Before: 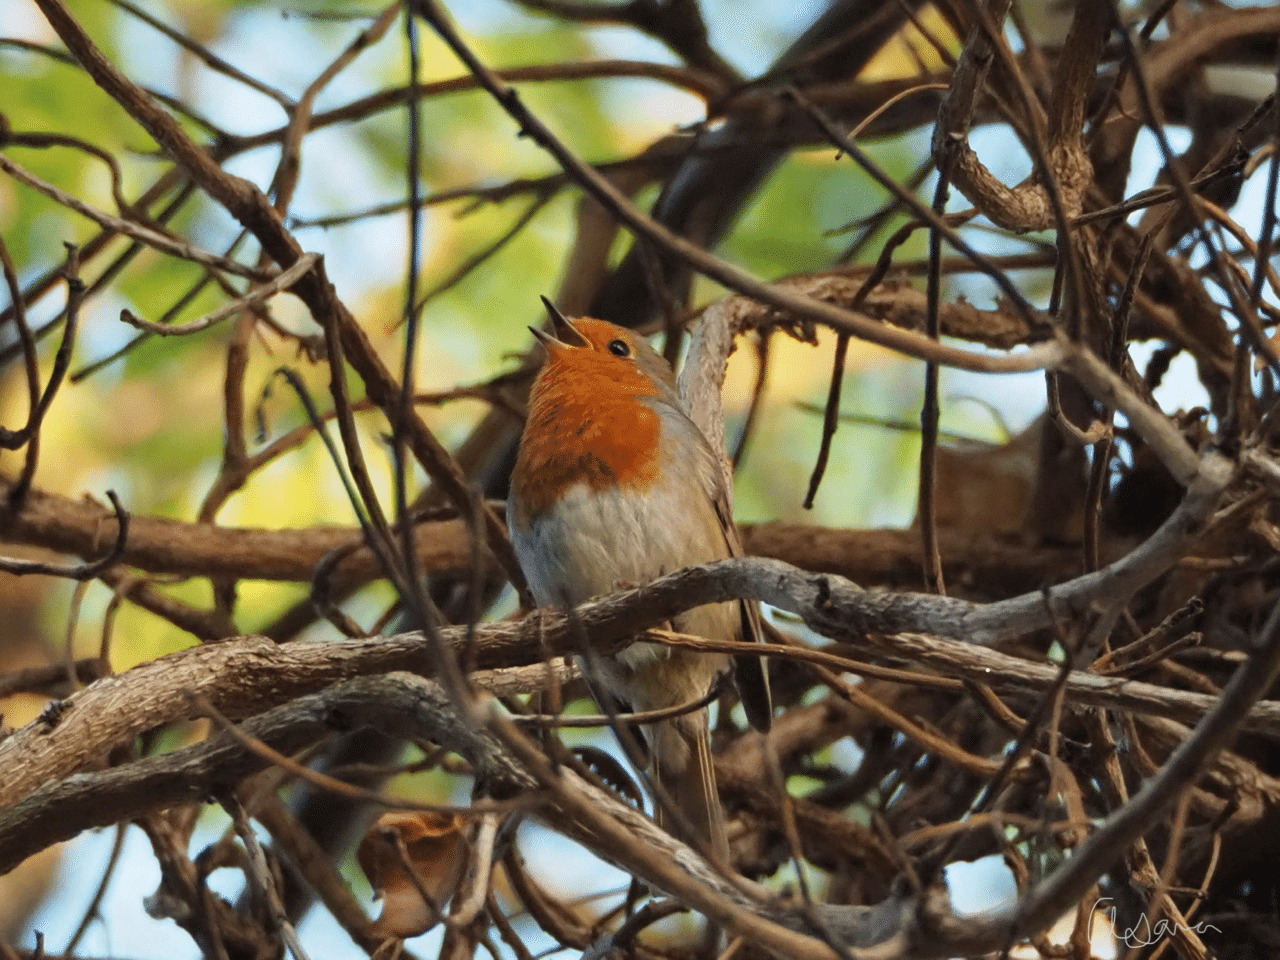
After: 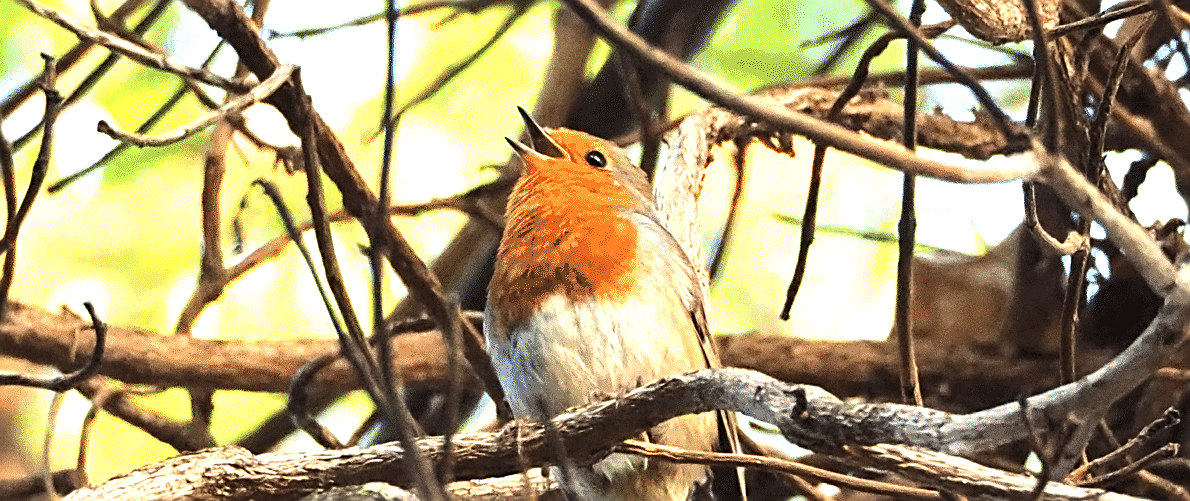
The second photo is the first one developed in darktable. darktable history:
exposure: exposure 1.143 EV, compensate highlight preservation false
tone equalizer: -8 EV -0.787 EV, -7 EV -0.711 EV, -6 EV -0.598 EV, -5 EV -0.391 EV, -3 EV 0.404 EV, -2 EV 0.6 EV, -1 EV 0.692 EV, +0 EV 0.725 EV, edges refinement/feathering 500, mask exposure compensation -1.57 EV, preserve details no
sharpen: amount 0.733
crop: left 1.846%, top 19.696%, right 5.148%, bottom 28.062%
